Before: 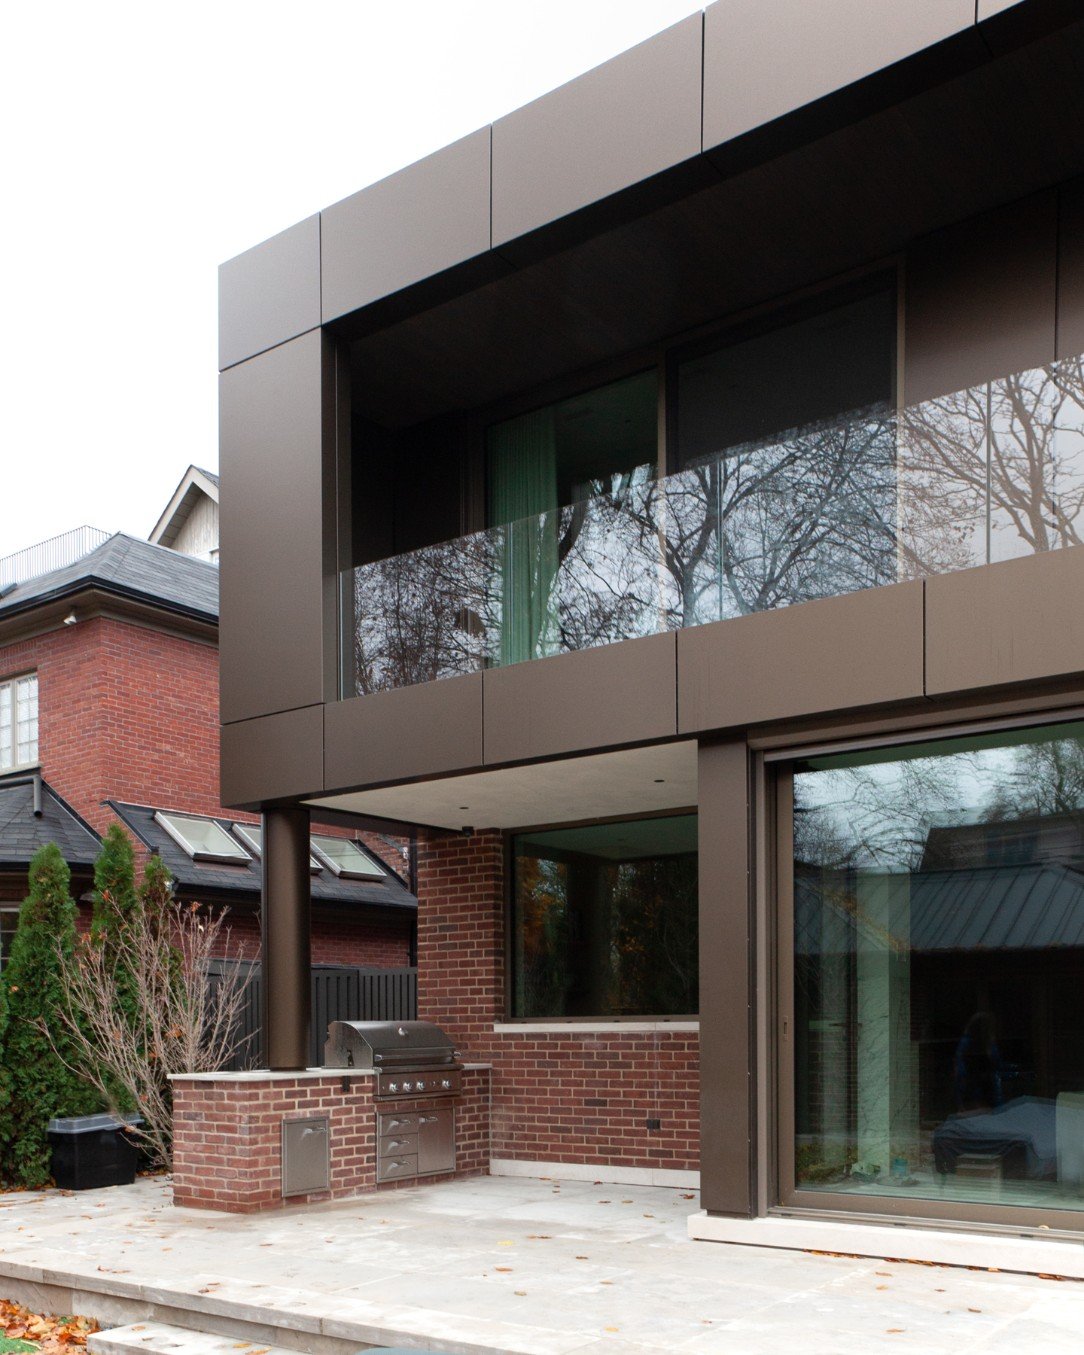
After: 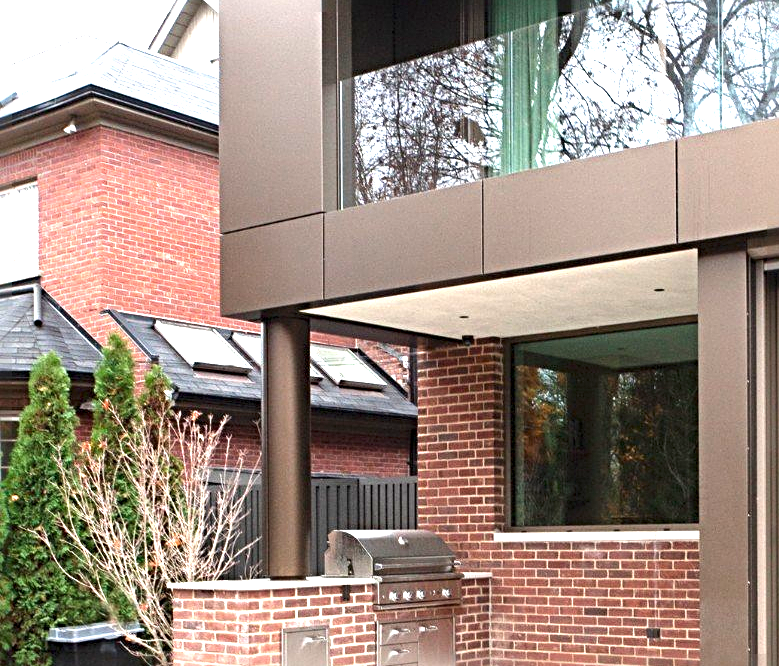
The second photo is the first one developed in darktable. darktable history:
tone equalizer: edges refinement/feathering 500, mask exposure compensation -1.57 EV, preserve details no
crop: top 36.243%, right 28.107%, bottom 14.534%
sharpen: radius 4.848
exposure: black level correction 0, exposure 1.754 EV, compensate exposure bias true, compensate highlight preservation false
